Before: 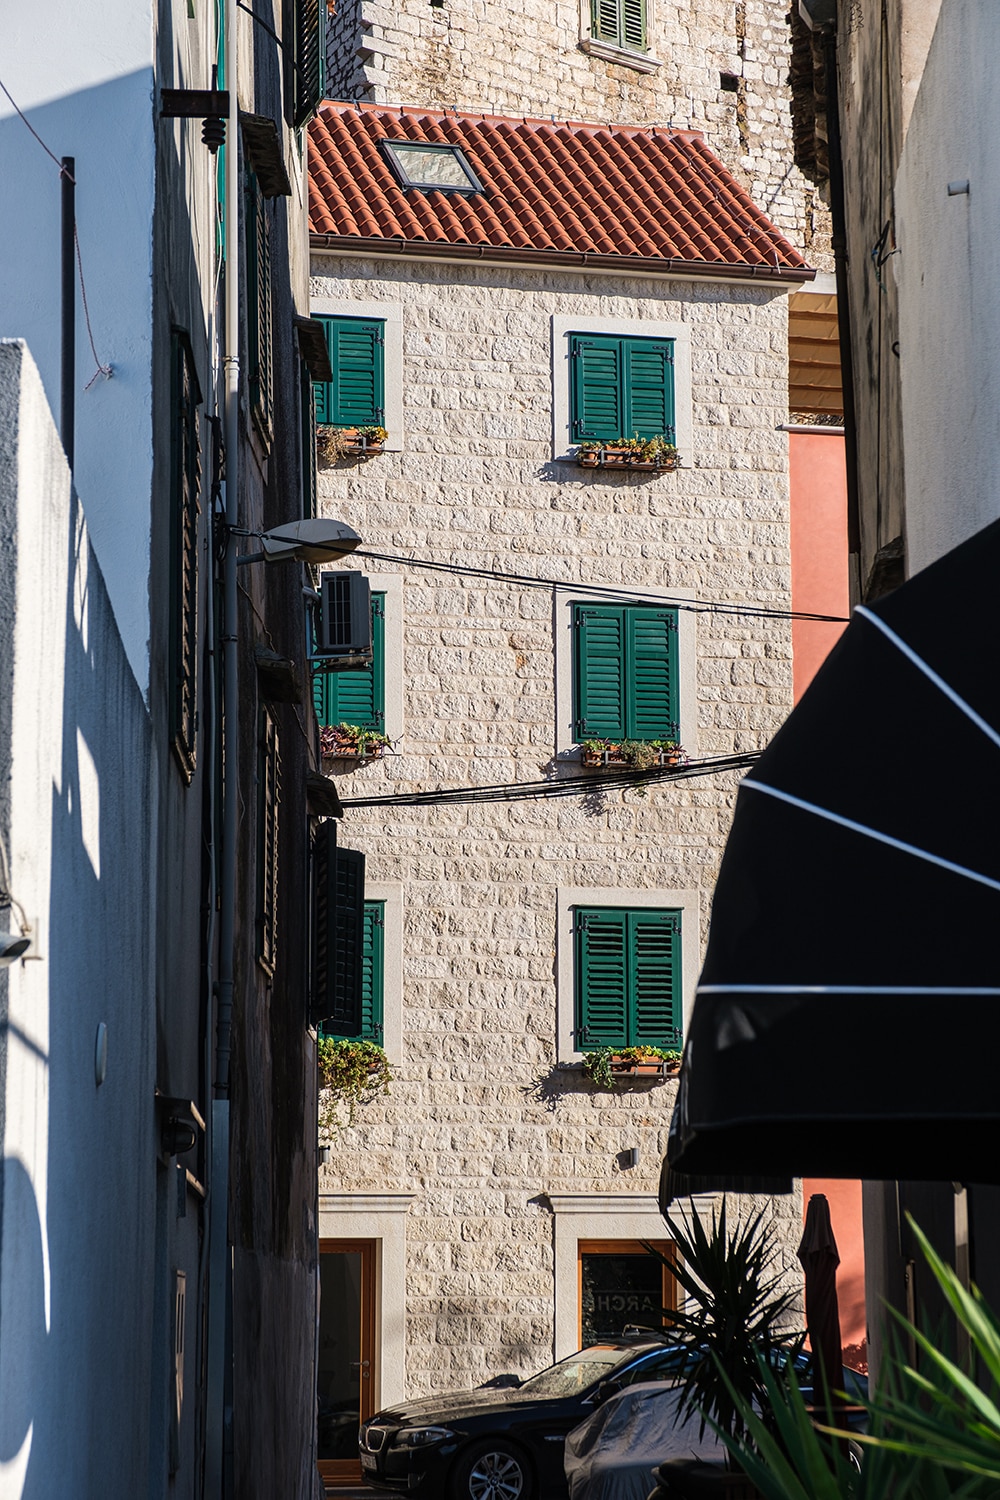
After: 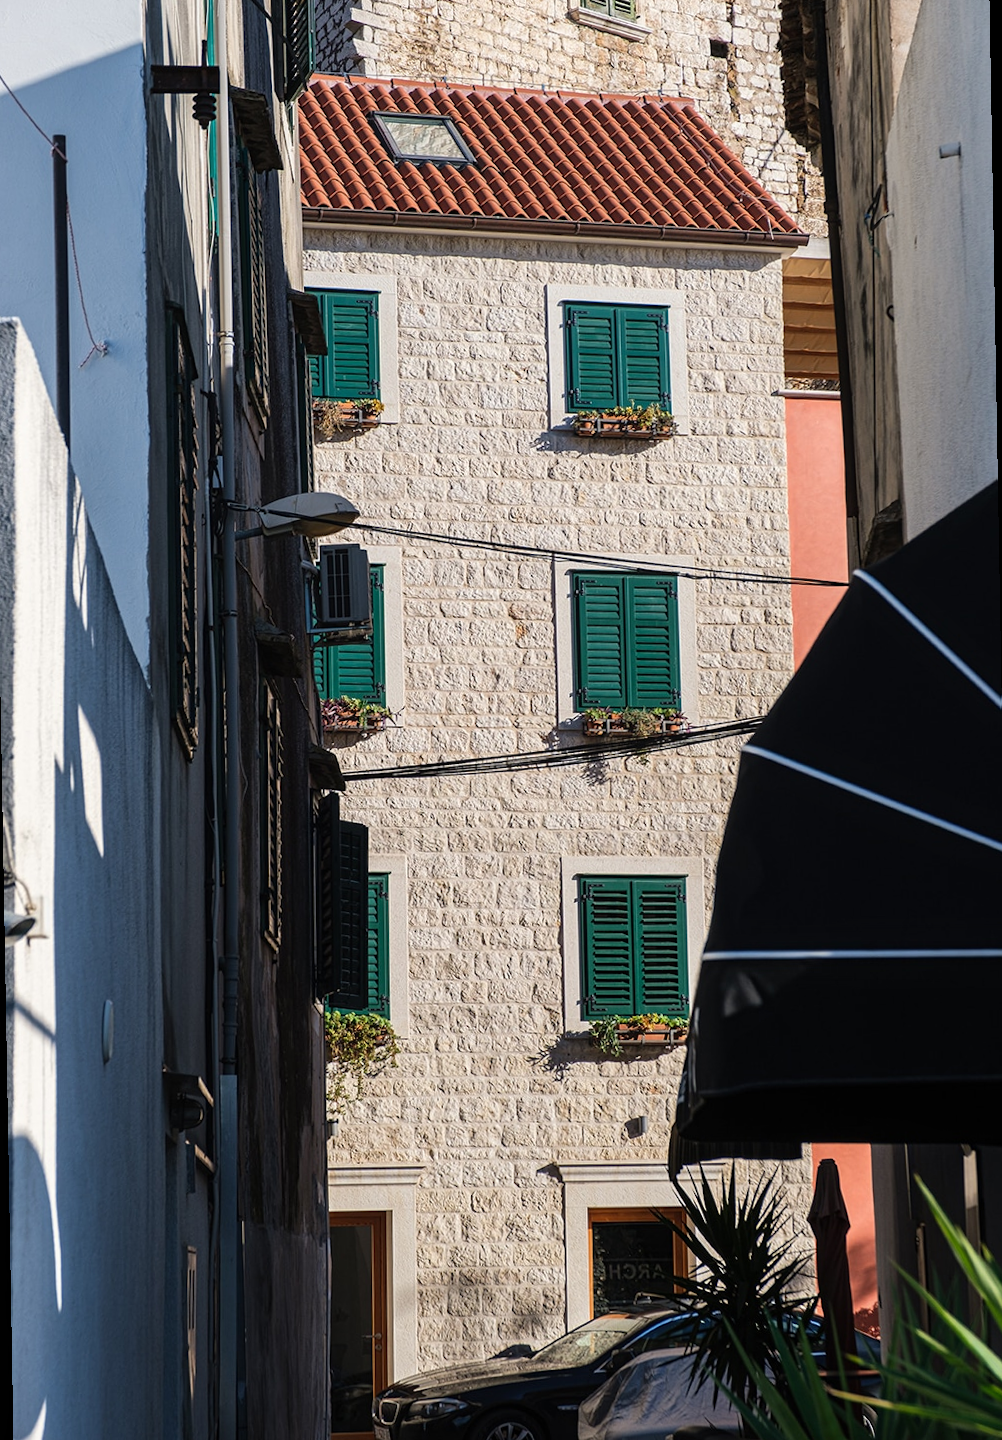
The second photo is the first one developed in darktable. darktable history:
contrast equalizer: y [[0.5, 0.5, 0.472, 0.5, 0.5, 0.5], [0.5 ×6], [0.5 ×6], [0 ×6], [0 ×6]]
rotate and perspective: rotation -1°, crop left 0.011, crop right 0.989, crop top 0.025, crop bottom 0.975
